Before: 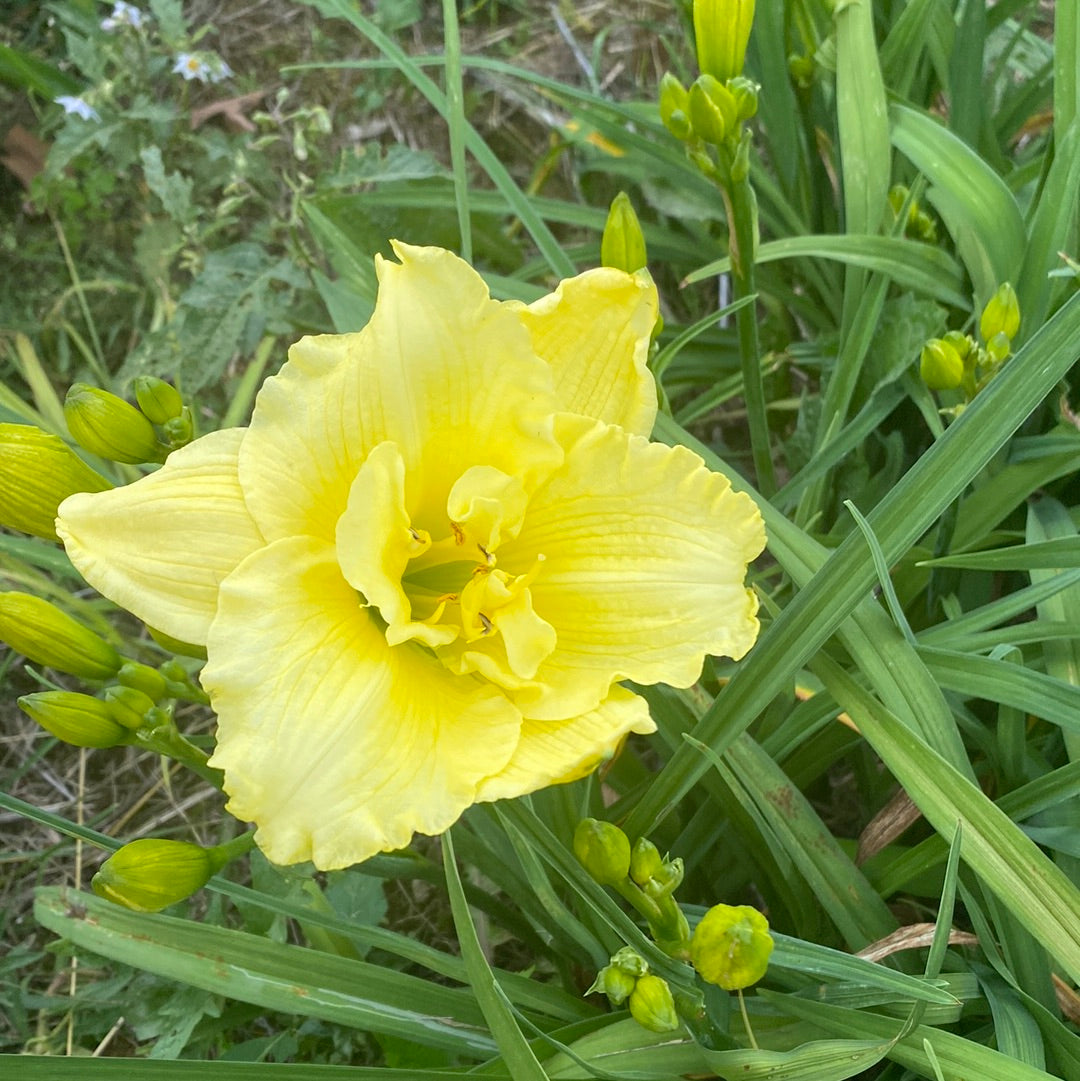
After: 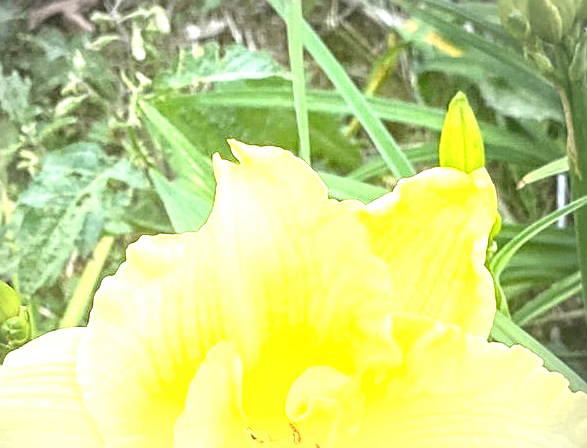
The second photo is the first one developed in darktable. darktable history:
exposure: black level correction 0, exposure 1.439 EV, compensate exposure bias true, compensate highlight preservation false
crop: left 15.011%, top 9.311%, right 30.608%, bottom 49.184%
local contrast: on, module defaults
vignetting: center (-0.074, 0.059), automatic ratio true
sharpen: on, module defaults
